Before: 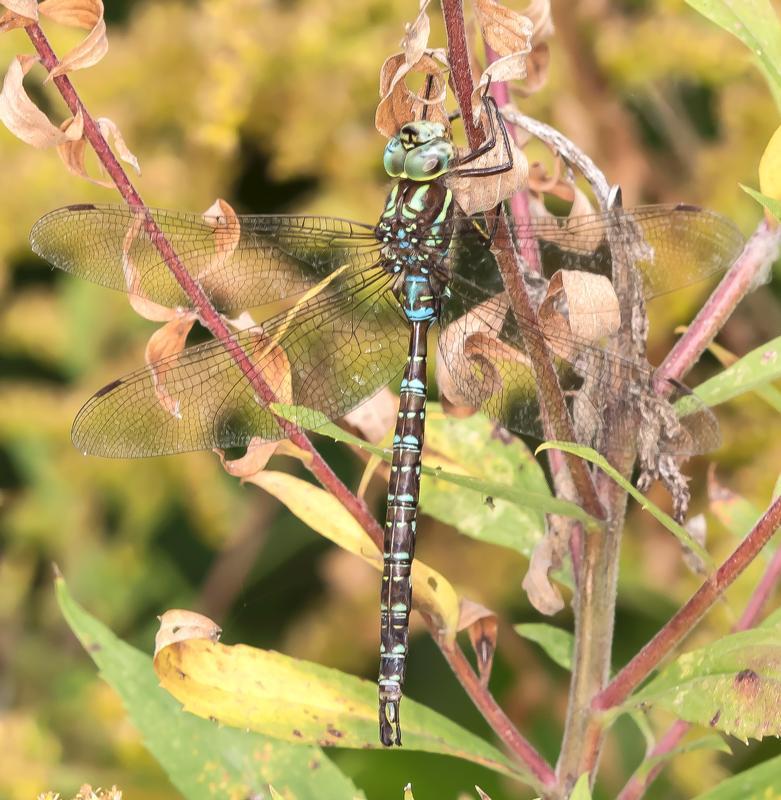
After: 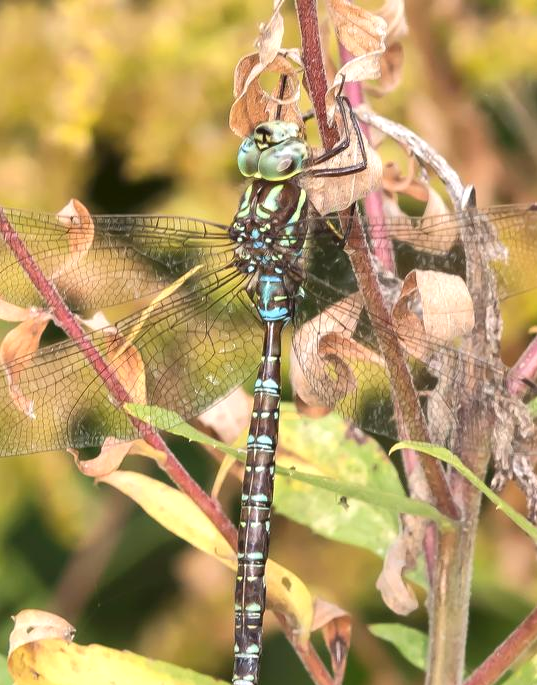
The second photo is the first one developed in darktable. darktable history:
crop: left 18.808%, right 12.321%, bottom 14.259%
exposure: black level correction 0, exposure 0.199 EV, compensate exposure bias true, compensate highlight preservation false
